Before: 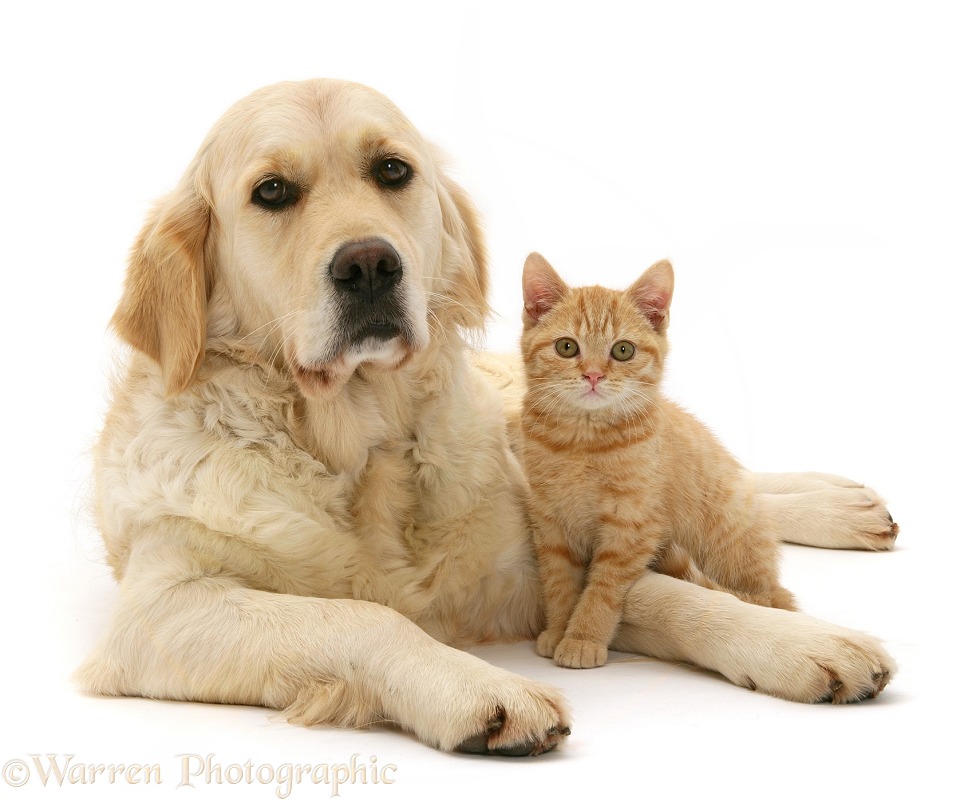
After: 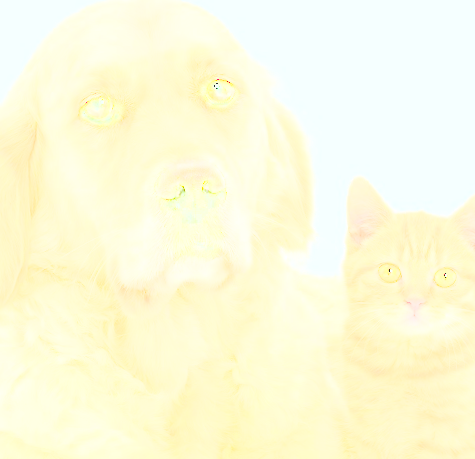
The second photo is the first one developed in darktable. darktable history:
crop: left 17.835%, top 7.675%, right 32.881%, bottom 32.213%
base curve: curves: ch0 [(0, 0) (0.028, 0.03) (0.121, 0.232) (0.46, 0.748) (0.859, 0.968) (1, 1)]
contrast brightness saturation: contrast 0.1, saturation -0.3
exposure: exposure 8 EV, compensate highlight preservation false
color calibration: output R [1.003, 0.027, -0.041, 0], output G [-0.018, 1.043, -0.038, 0], output B [0.071, -0.086, 1.017, 0], illuminant as shot in camera, x 0.359, y 0.362, temperature 4570.54 K
local contrast: on, module defaults
shadows and highlights: radius 125.46, shadows 30.51, highlights -30.51, low approximation 0.01, soften with gaussian
rotate and perspective: rotation 1.57°, crop left 0.018, crop right 0.982, crop top 0.039, crop bottom 0.961
